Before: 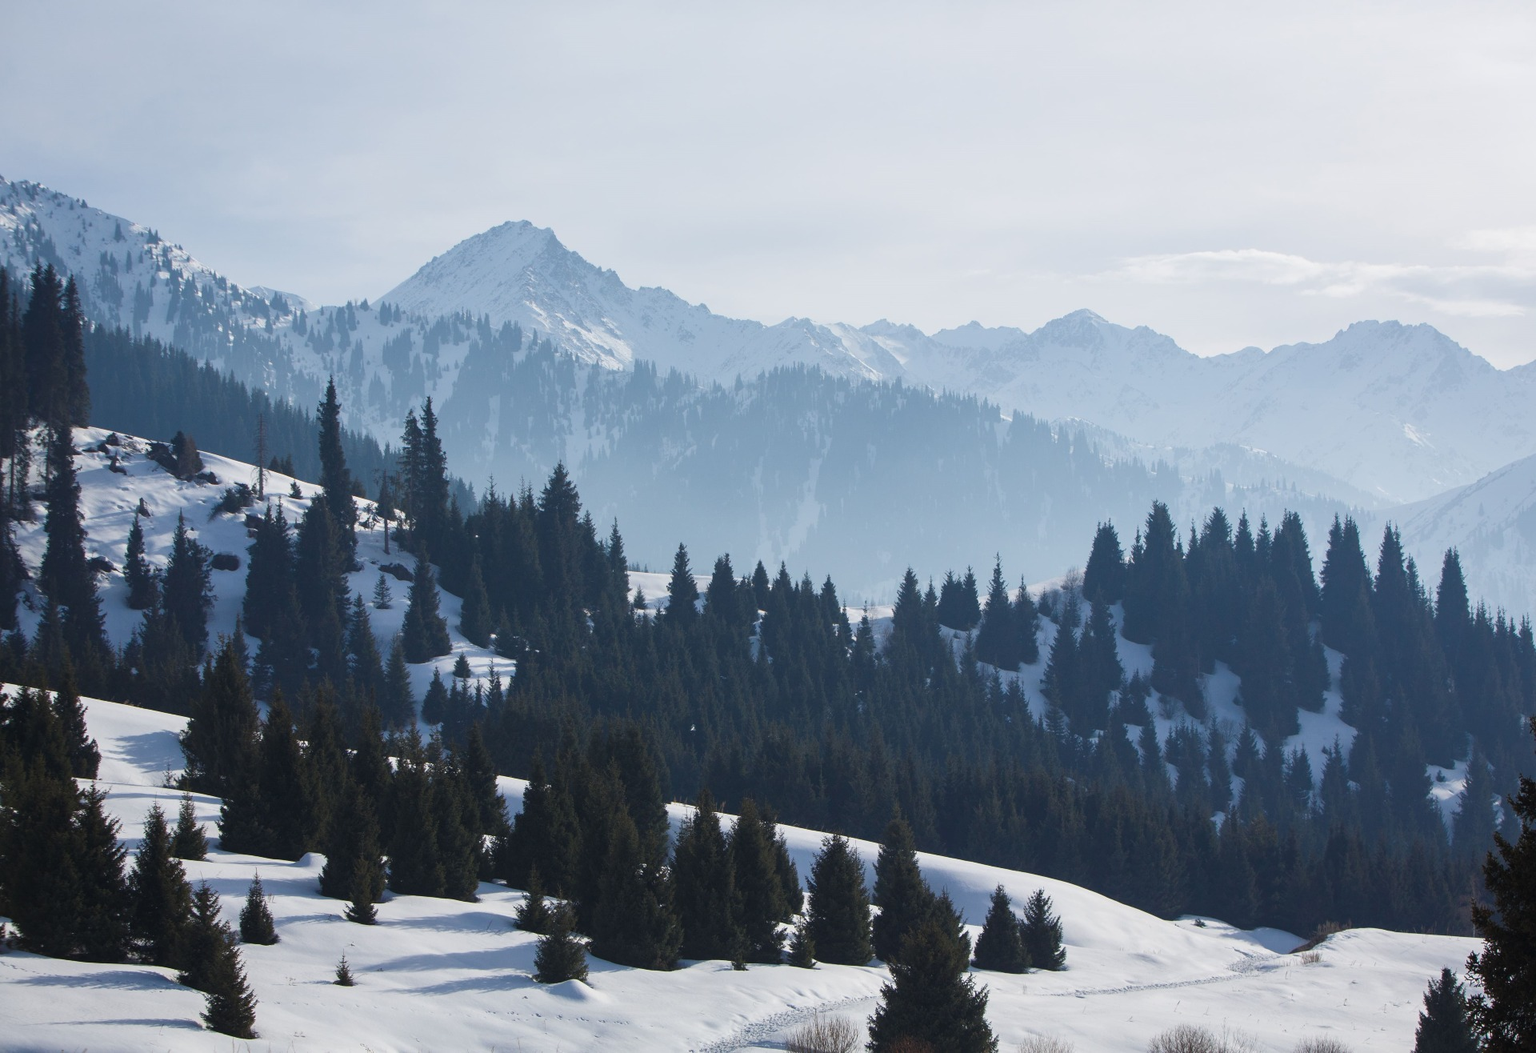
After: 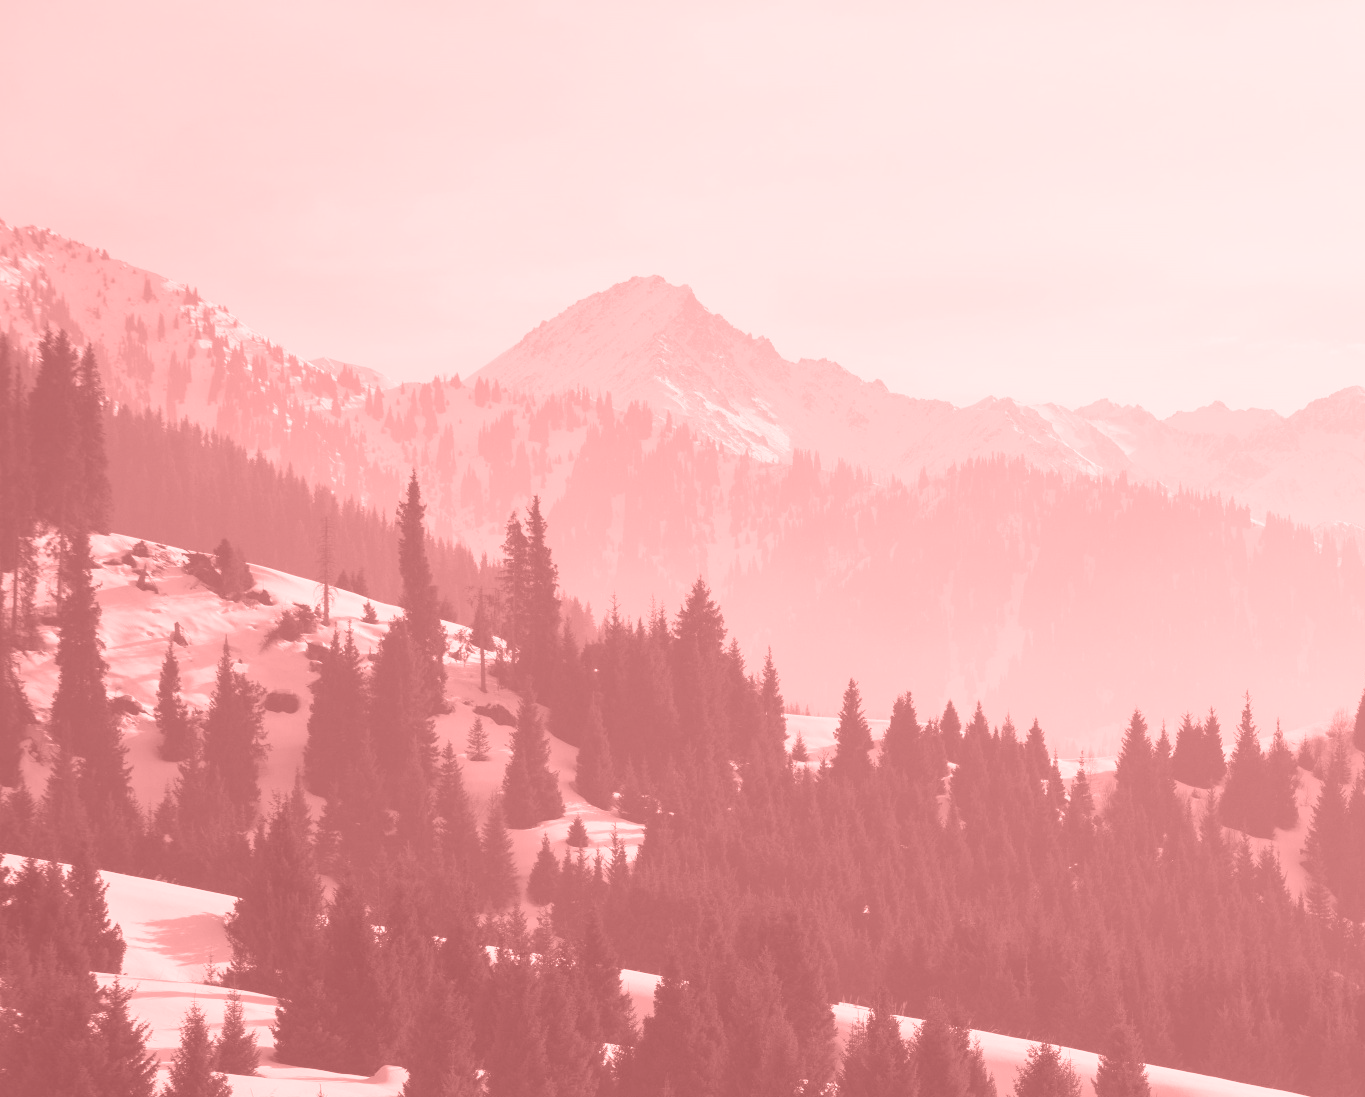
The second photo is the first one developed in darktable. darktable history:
exposure: black level correction 0, exposure 1.1 EV, compensate exposure bias true, compensate highlight preservation false
crop: right 28.885%, bottom 16.626%
colorize: saturation 51%, source mix 50.67%, lightness 50.67%
color zones: curves: ch2 [(0, 0.5) (0.143, 0.5) (0.286, 0.416) (0.429, 0.5) (0.571, 0.5) (0.714, 0.5) (0.857, 0.5) (1, 0.5)]
